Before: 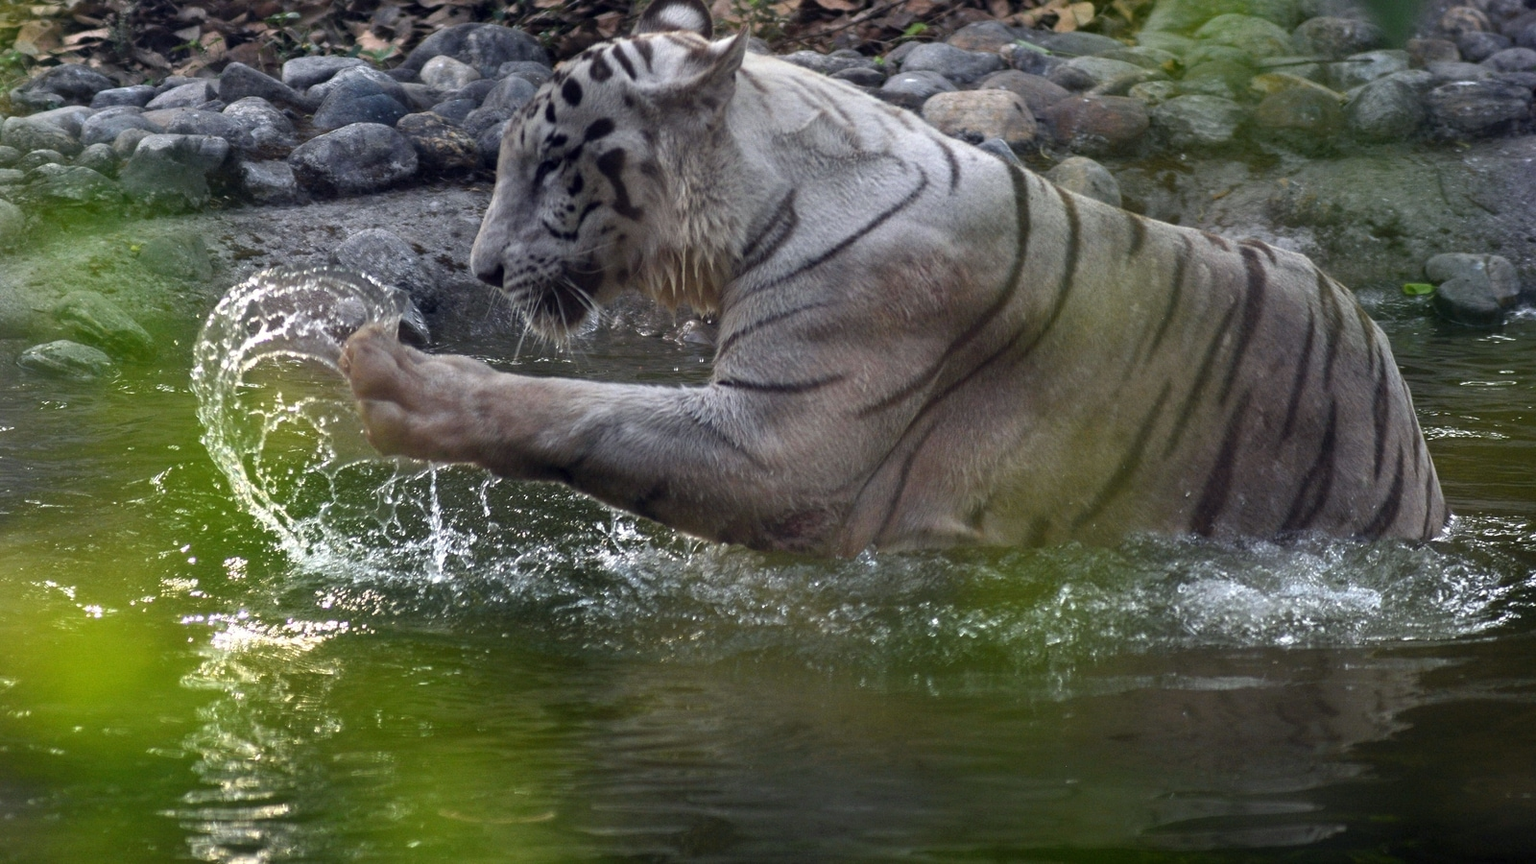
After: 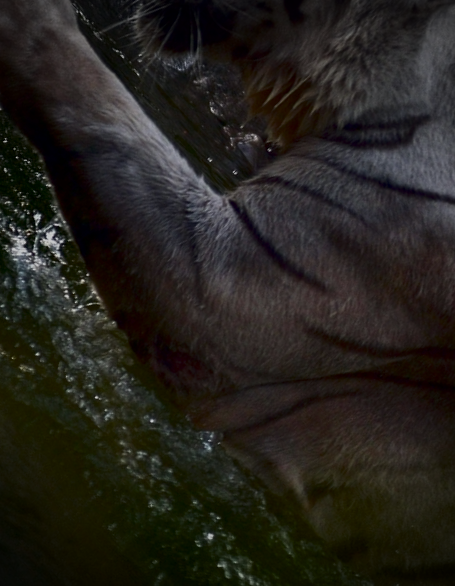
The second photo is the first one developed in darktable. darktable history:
contrast brightness saturation: contrast 0.126, brightness -0.241, saturation 0.149
vignetting: fall-off start 74.8%, width/height ratio 1.079
crop and rotate: angle -45.72°, top 16.585%, right 0.921%, bottom 11.659%
exposure: black level correction 0.009, exposure -0.656 EV, compensate highlight preservation false
